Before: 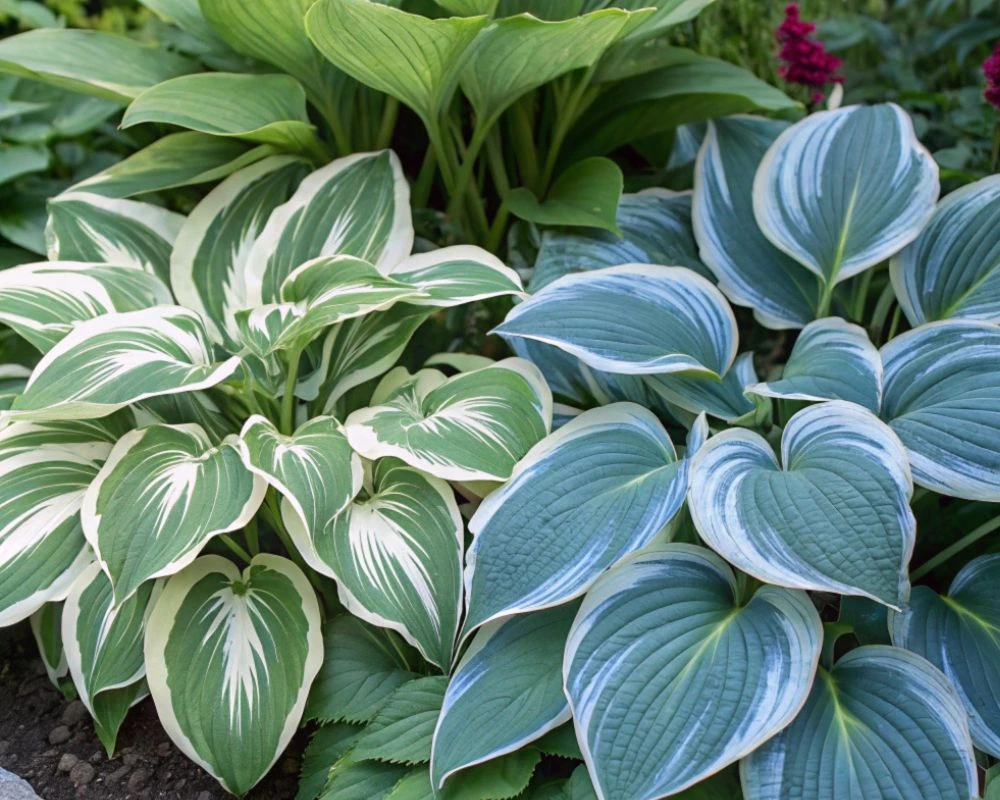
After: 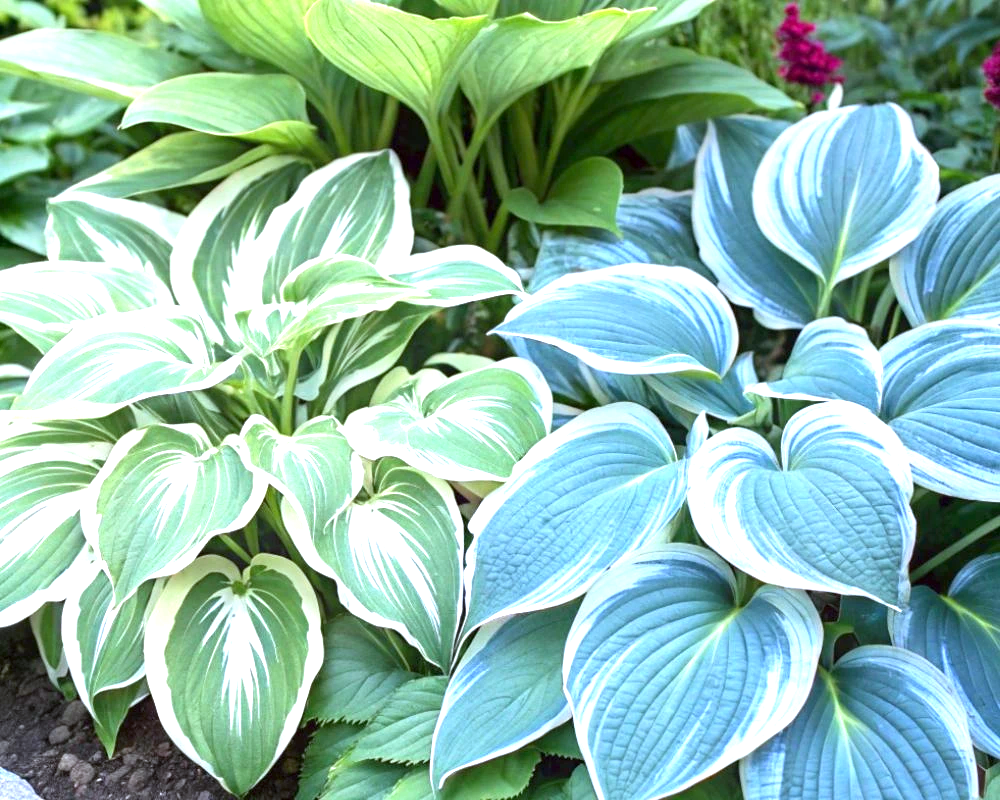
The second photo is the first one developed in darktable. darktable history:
white balance: red 0.954, blue 1.079
exposure: black level correction 0.001, exposure 1.398 EV, compensate exposure bias true, compensate highlight preservation false
